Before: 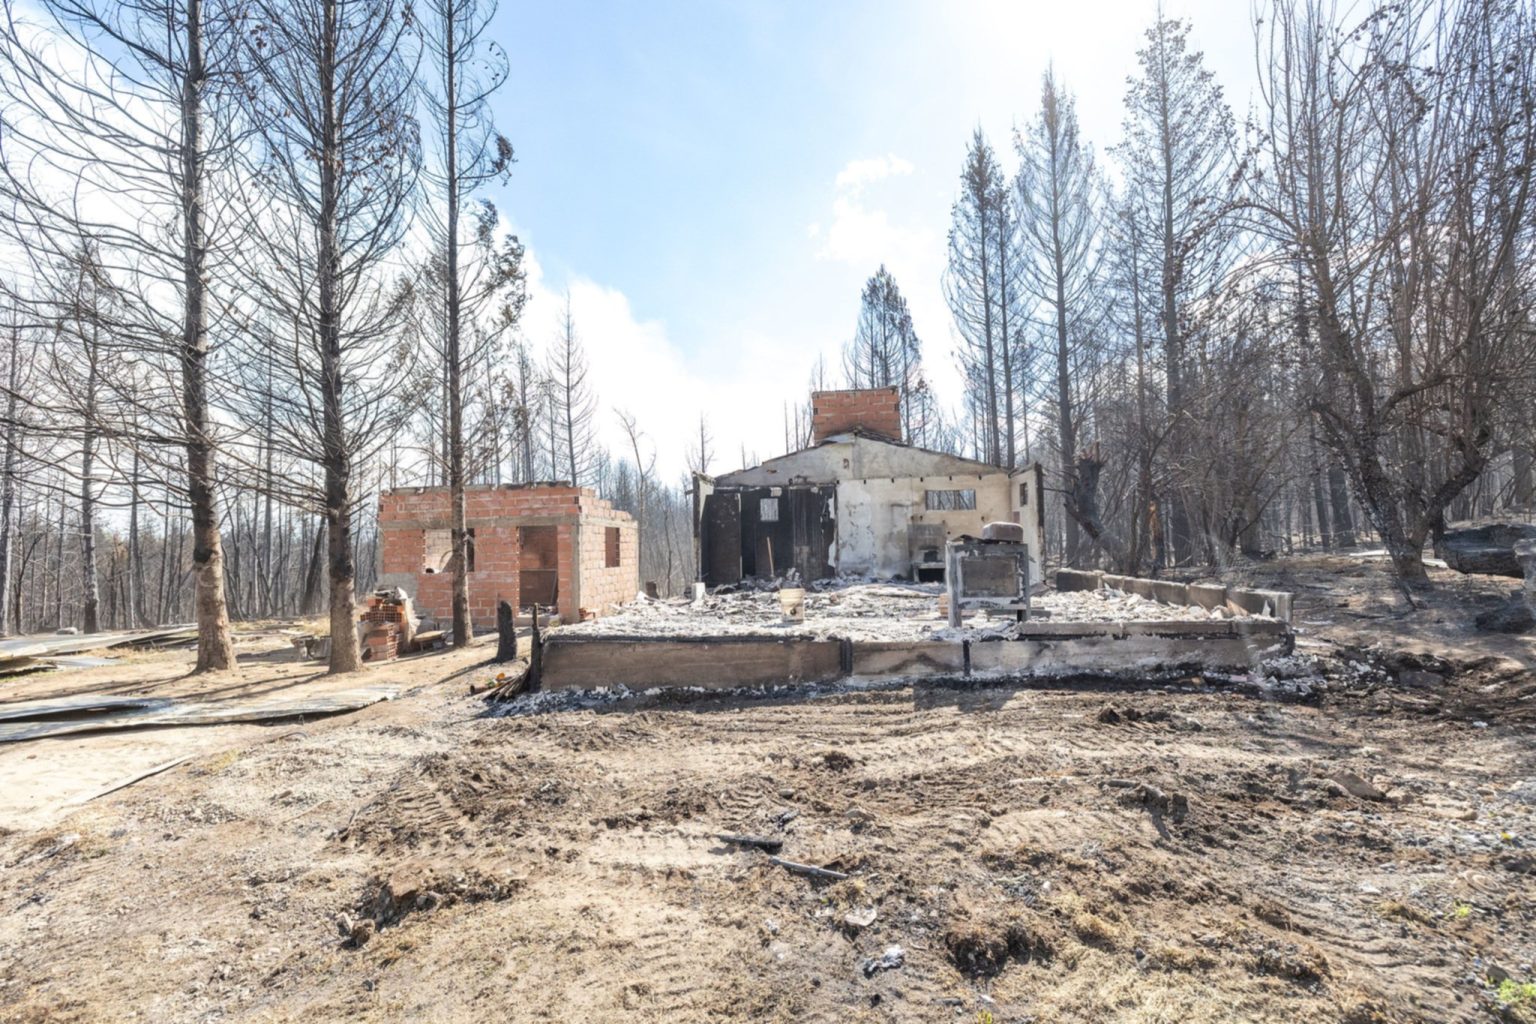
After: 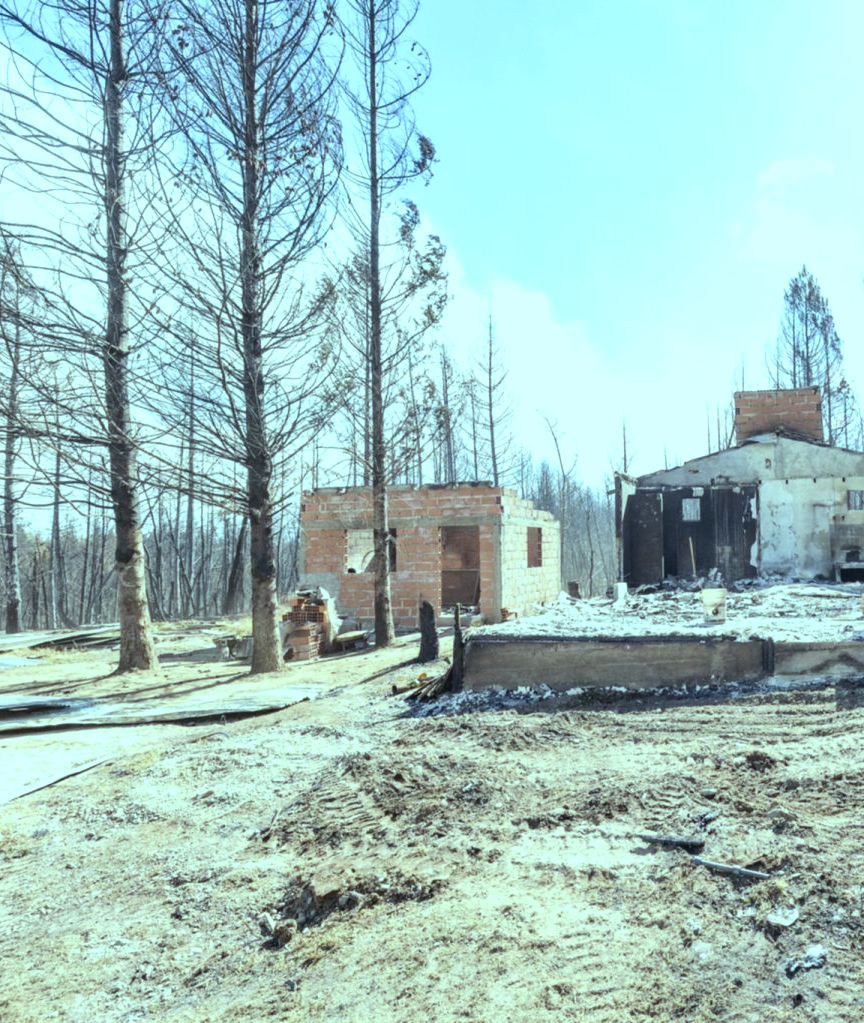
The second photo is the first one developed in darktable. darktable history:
crop: left 5.114%, right 38.589%
color correction: highlights a* -0.137, highlights b* 0.137
color balance: mode lift, gamma, gain (sRGB), lift [0.997, 0.979, 1.021, 1.011], gamma [1, 1.084, 0.916, 0.998], gain [1, 0.87, 1.13, 1.101], contrast 4.55%, contrast fulcrum 38.24%, output saturation 104.09%
contrast brightness saturation: contrast 0.1, brightness 0.02, saturation 0.02
white balance: red 0.982, blue 1.018
